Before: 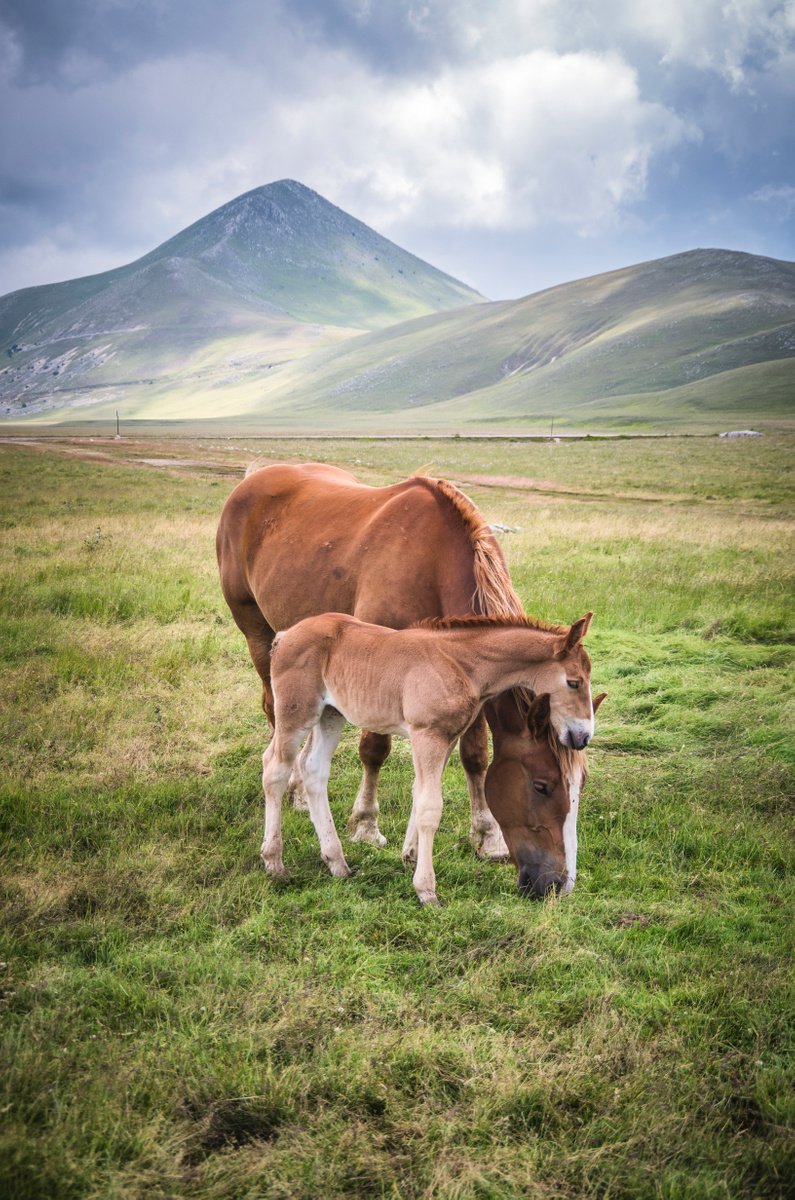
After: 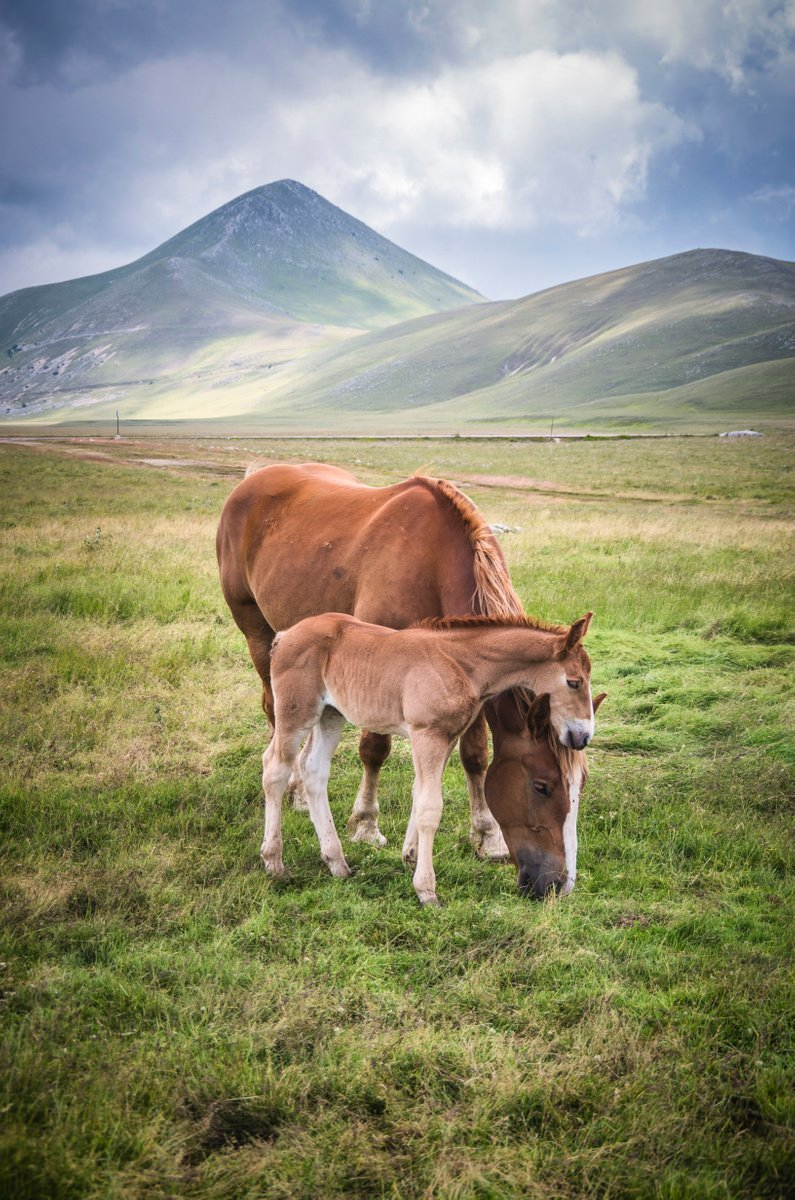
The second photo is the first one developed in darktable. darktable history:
vignetting: fall-off start 74.09%, fall-off radius 65.77%, saturation 0.381
